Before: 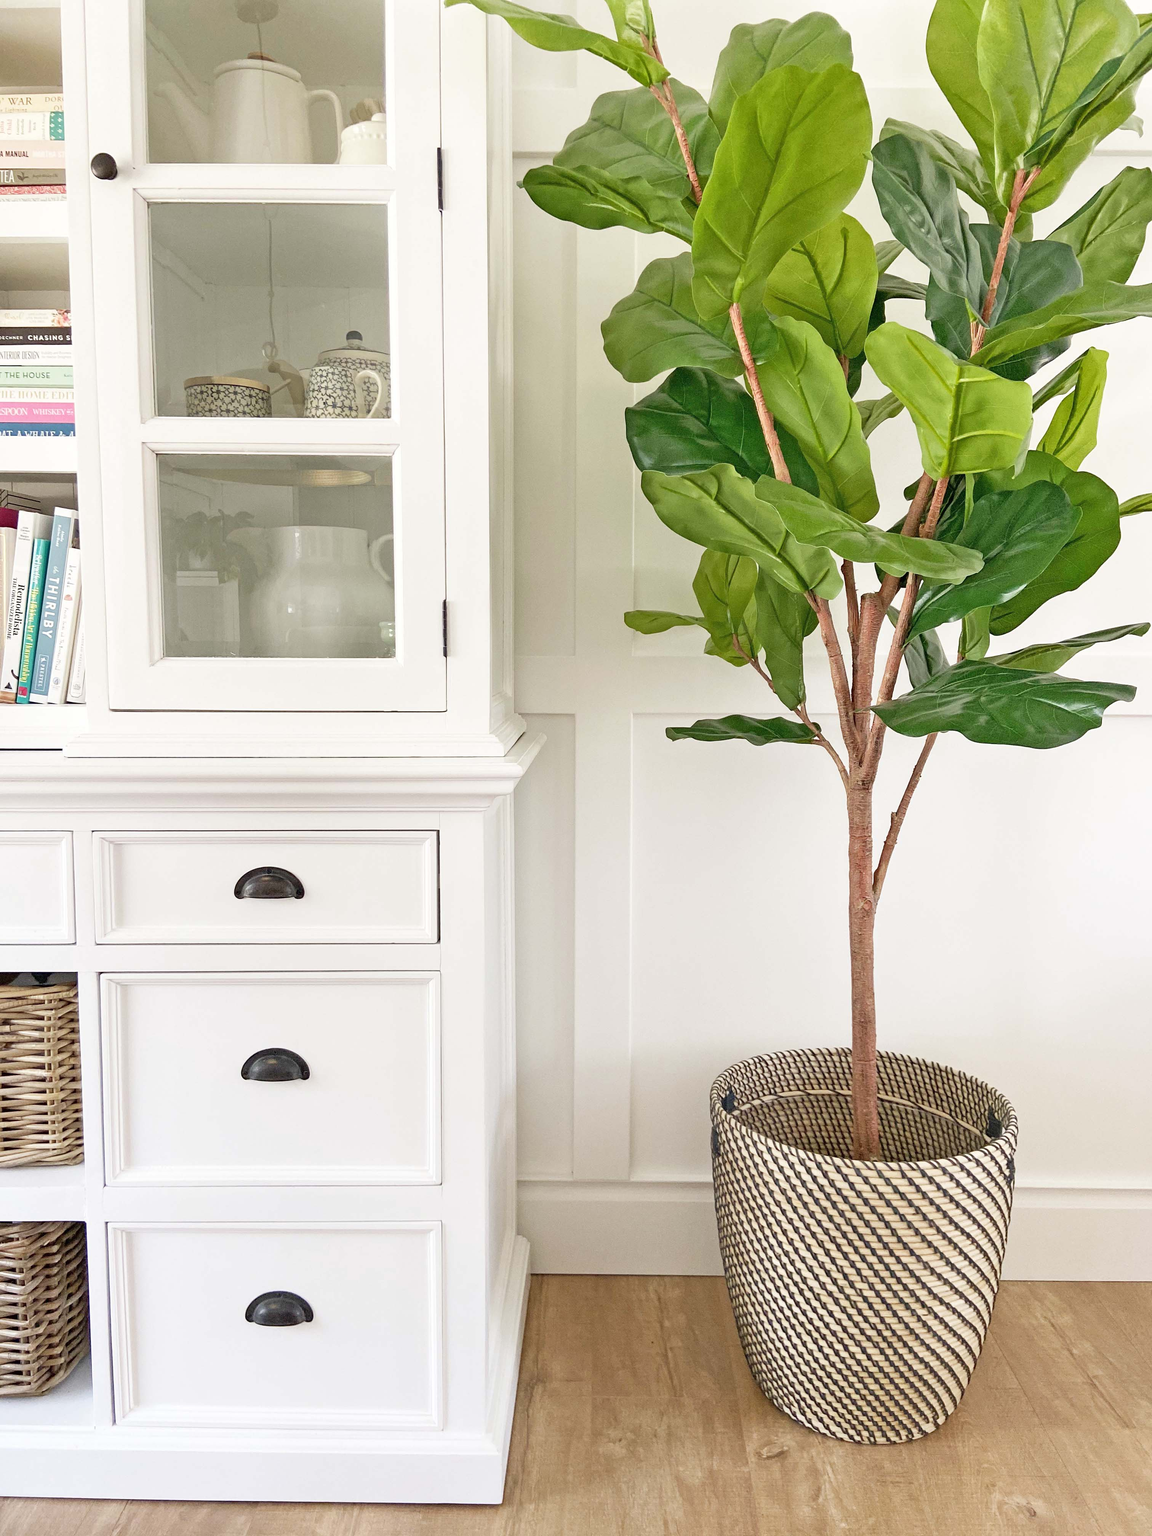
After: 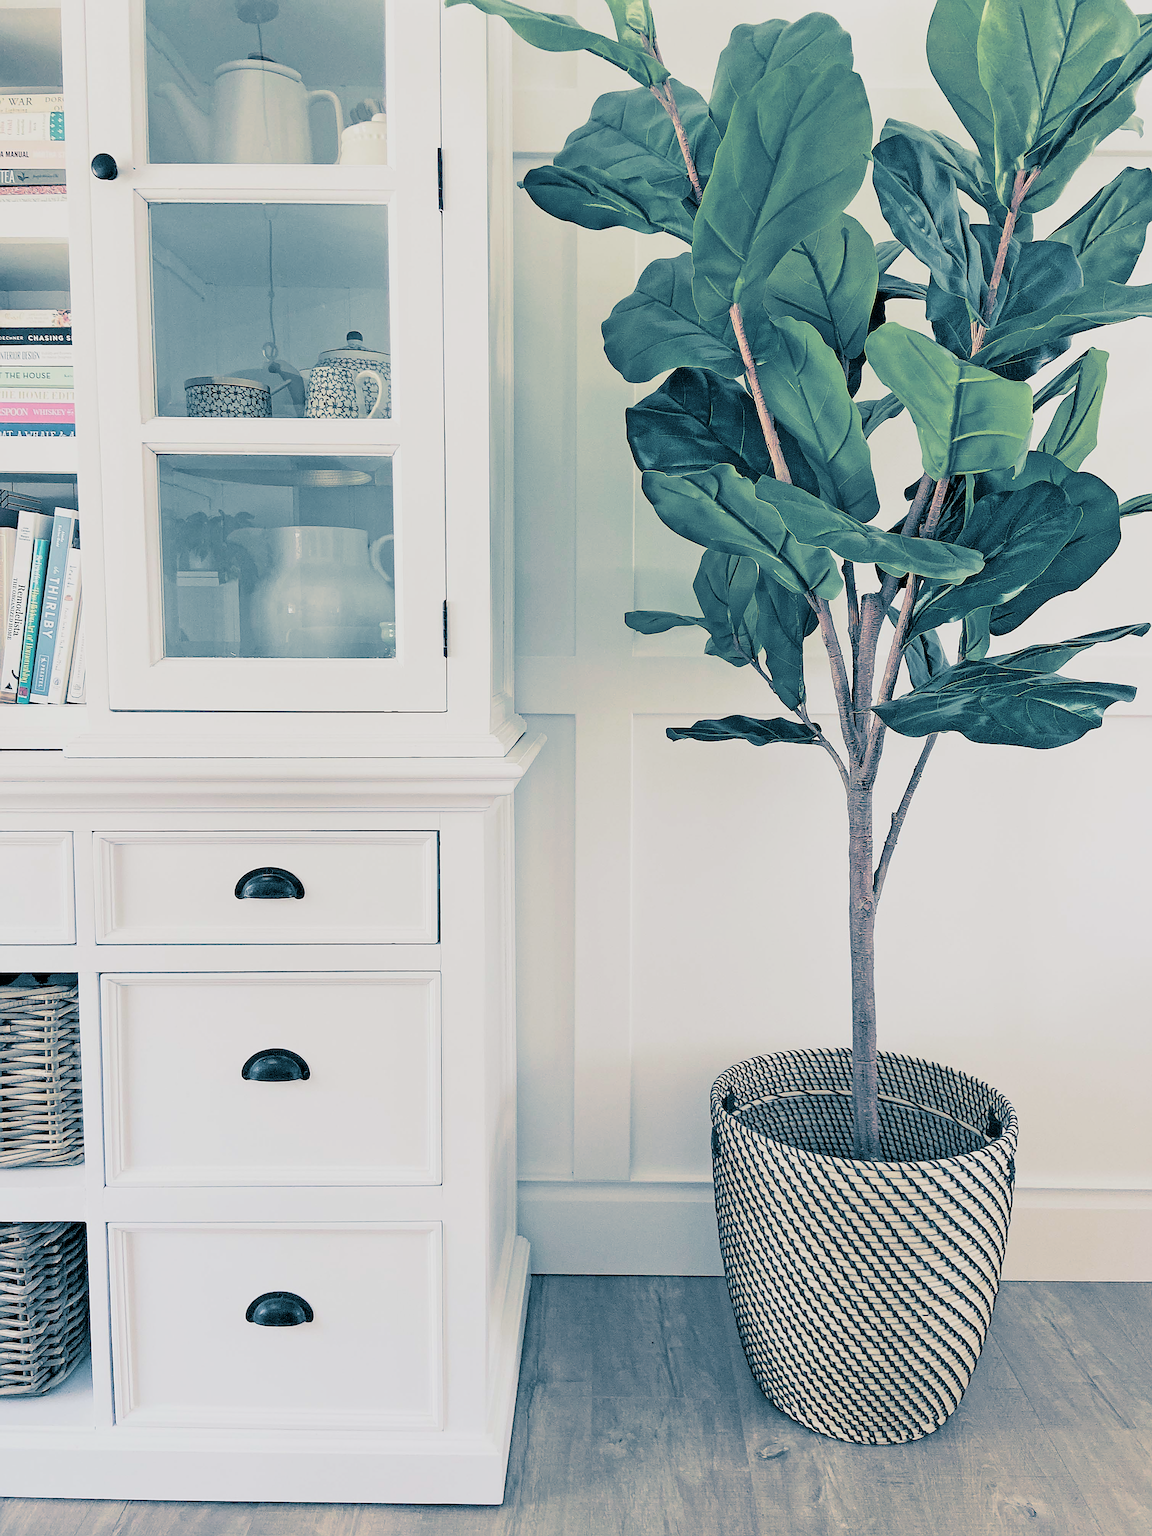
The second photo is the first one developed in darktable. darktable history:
filmic rgb: black relative exposure -5 EV, hardness 2.88, contrast 1.2, highlights saturation mix -30%
sharpen: radius 1.4, amount 1.25, threshold 0.7
split-toning: shadows › hue 212.4°, balance -70
